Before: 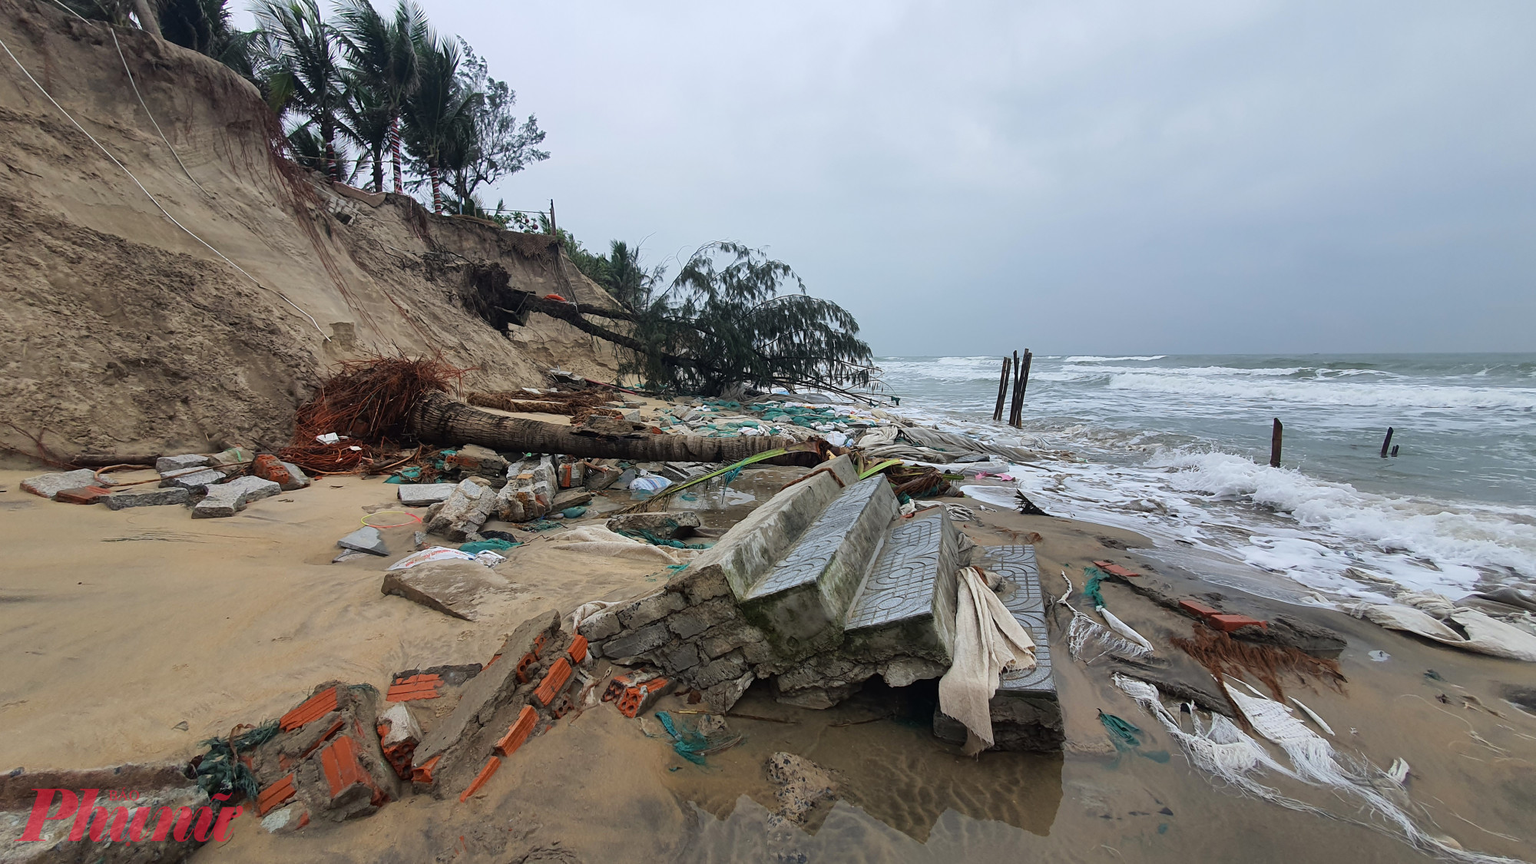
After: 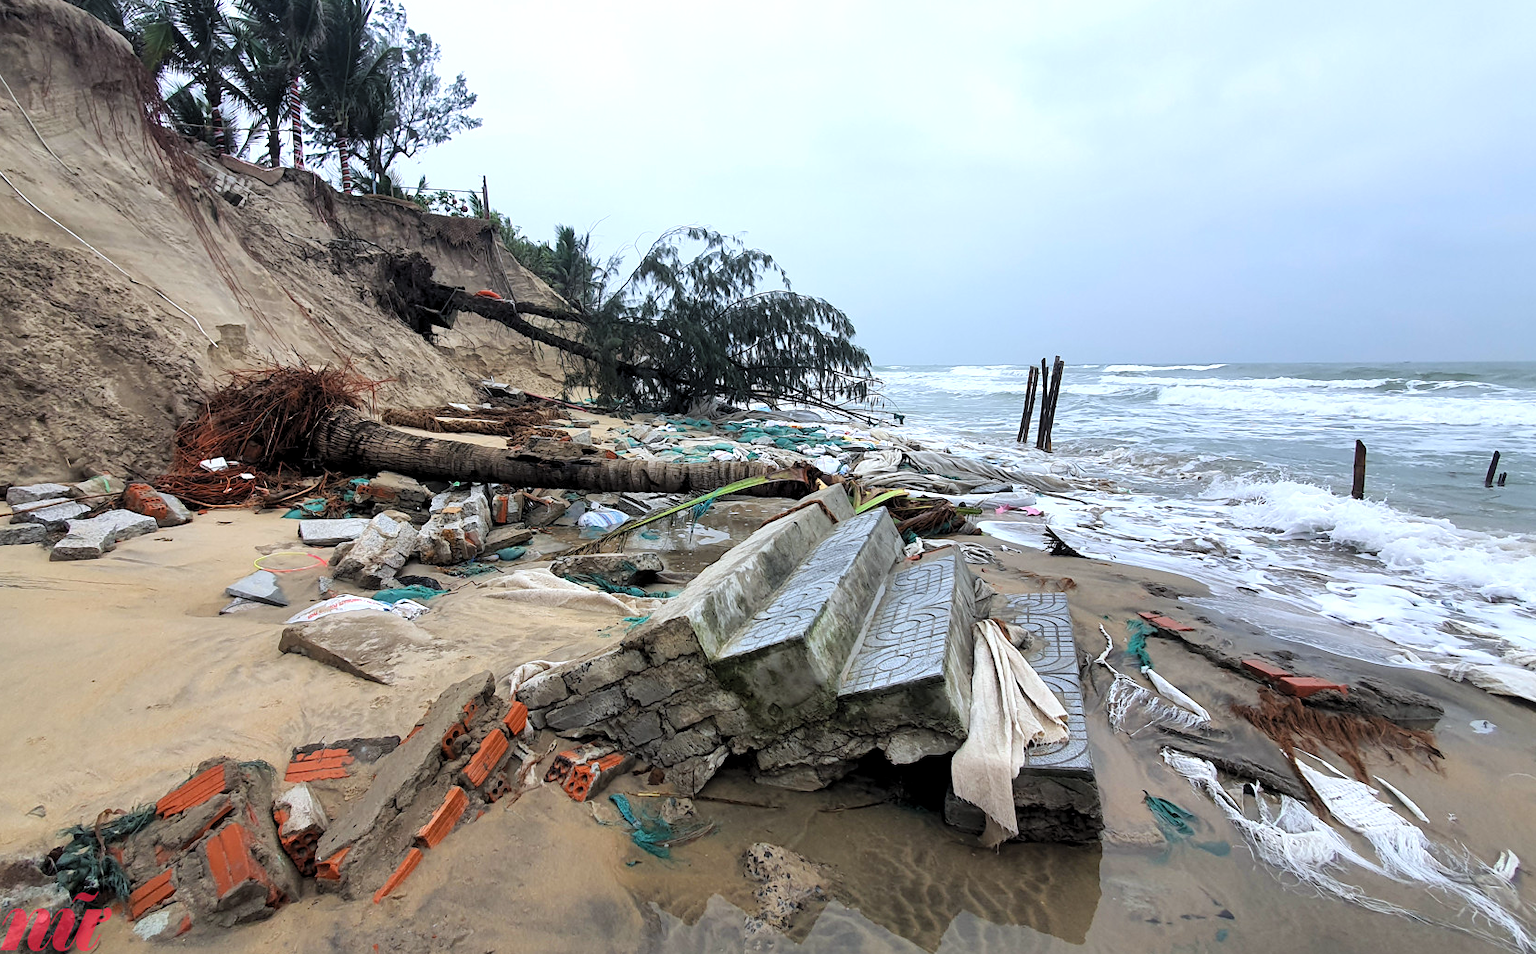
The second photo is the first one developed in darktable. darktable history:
crop: left 9.807%, top 6.259%, right 7.334%, bottom 2.177%
levels: levels [0.073, 0.497, 0.972]
white balance: red 0.974, blue 1.044
exposure: black level correction 0, exposure 0.5 EV, compensate highlight preservation false
